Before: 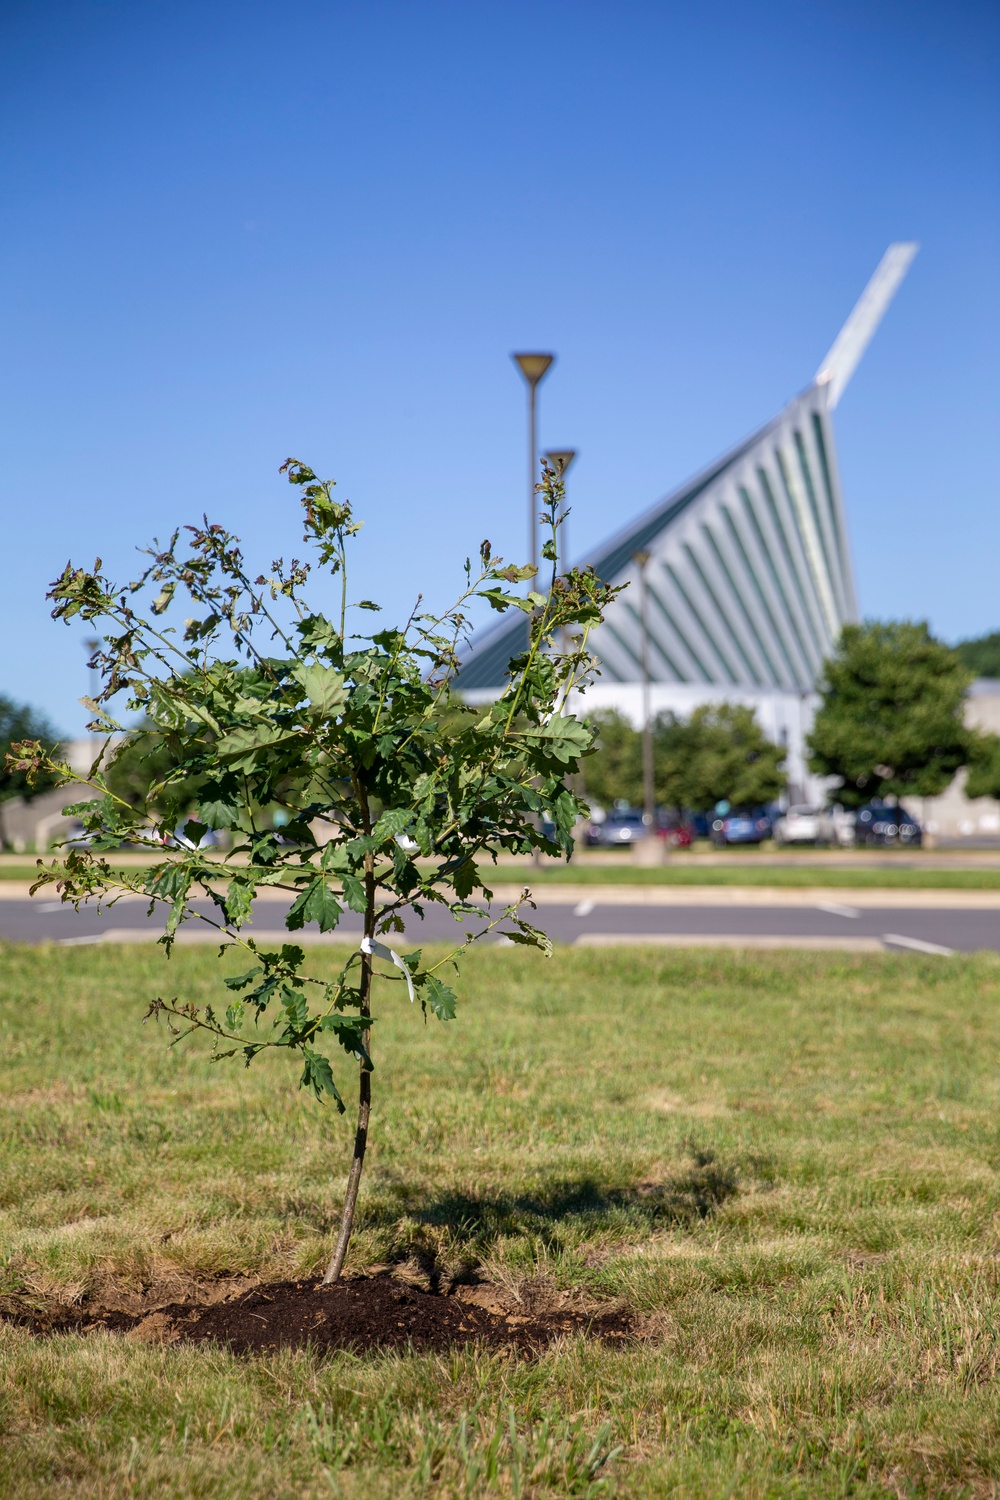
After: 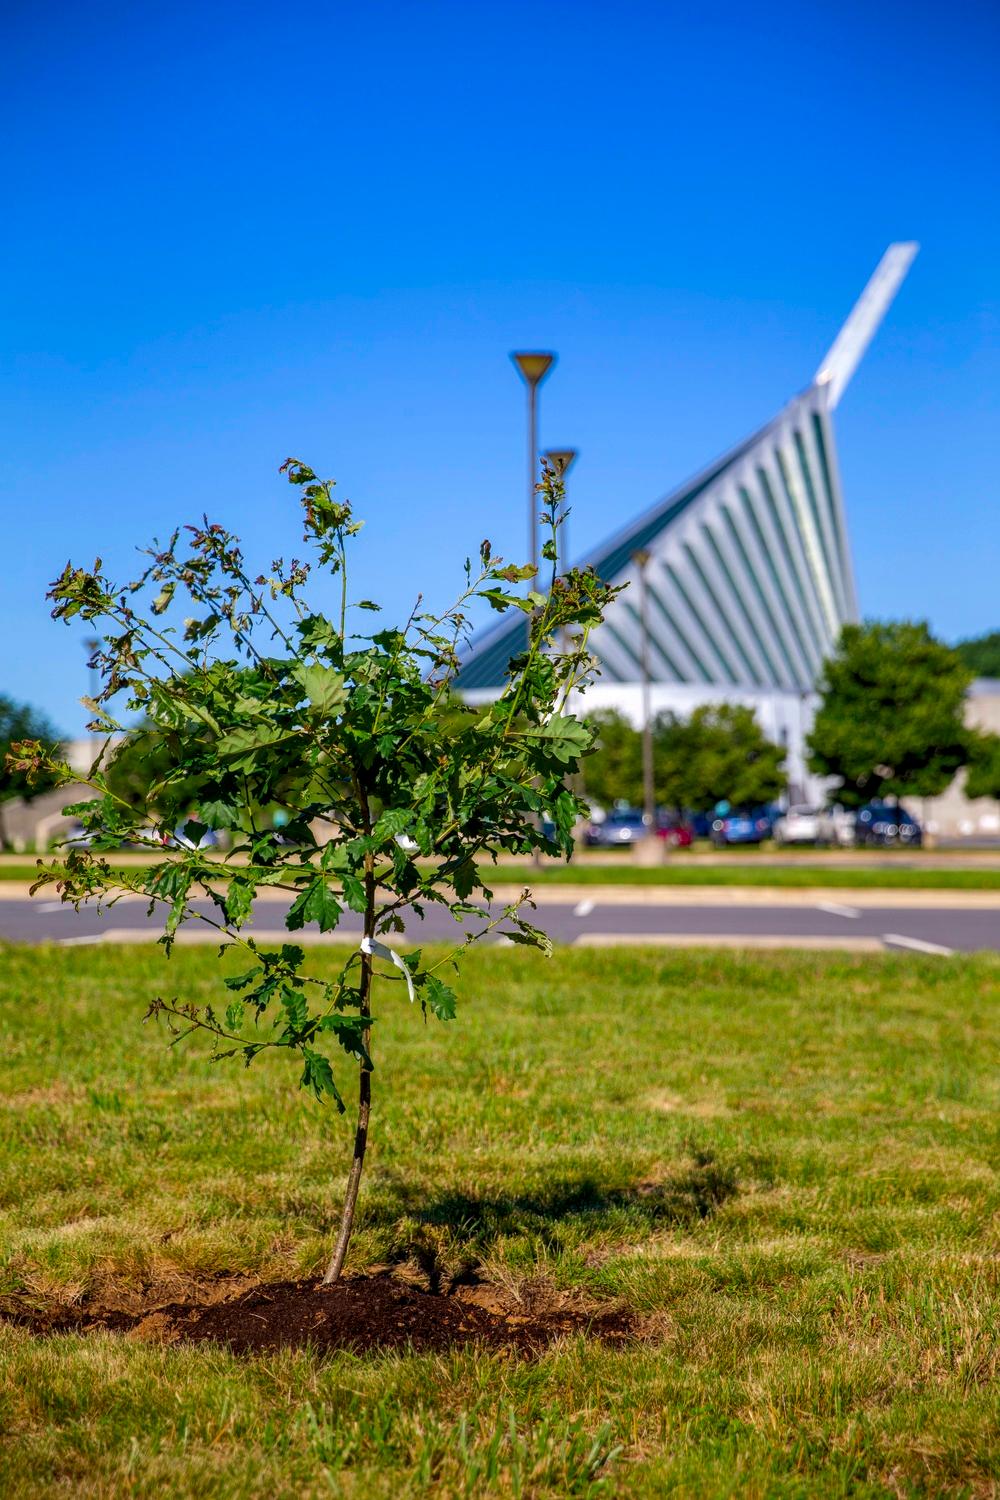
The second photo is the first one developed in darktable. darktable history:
color zones: curves: ch0 [(0, 0.425) (0.143, 0.422) (0.286, 0.42) (0.429, 0.419) (0.571, 0.419) (0.714, 0.42) (0.857, 0.422) (1, 0.425)]; ch1 [(0, 0.666) (0.143, 0.669) (0.286, 0.671) (0.429, 0.67) (0.571, 0.67) (0.714, 0.67) (0.857, 0.67) (1, 0.666)]
local contrast: detail 130%
contrast brightness saturation: contrast 0.04, saturation 0.16
